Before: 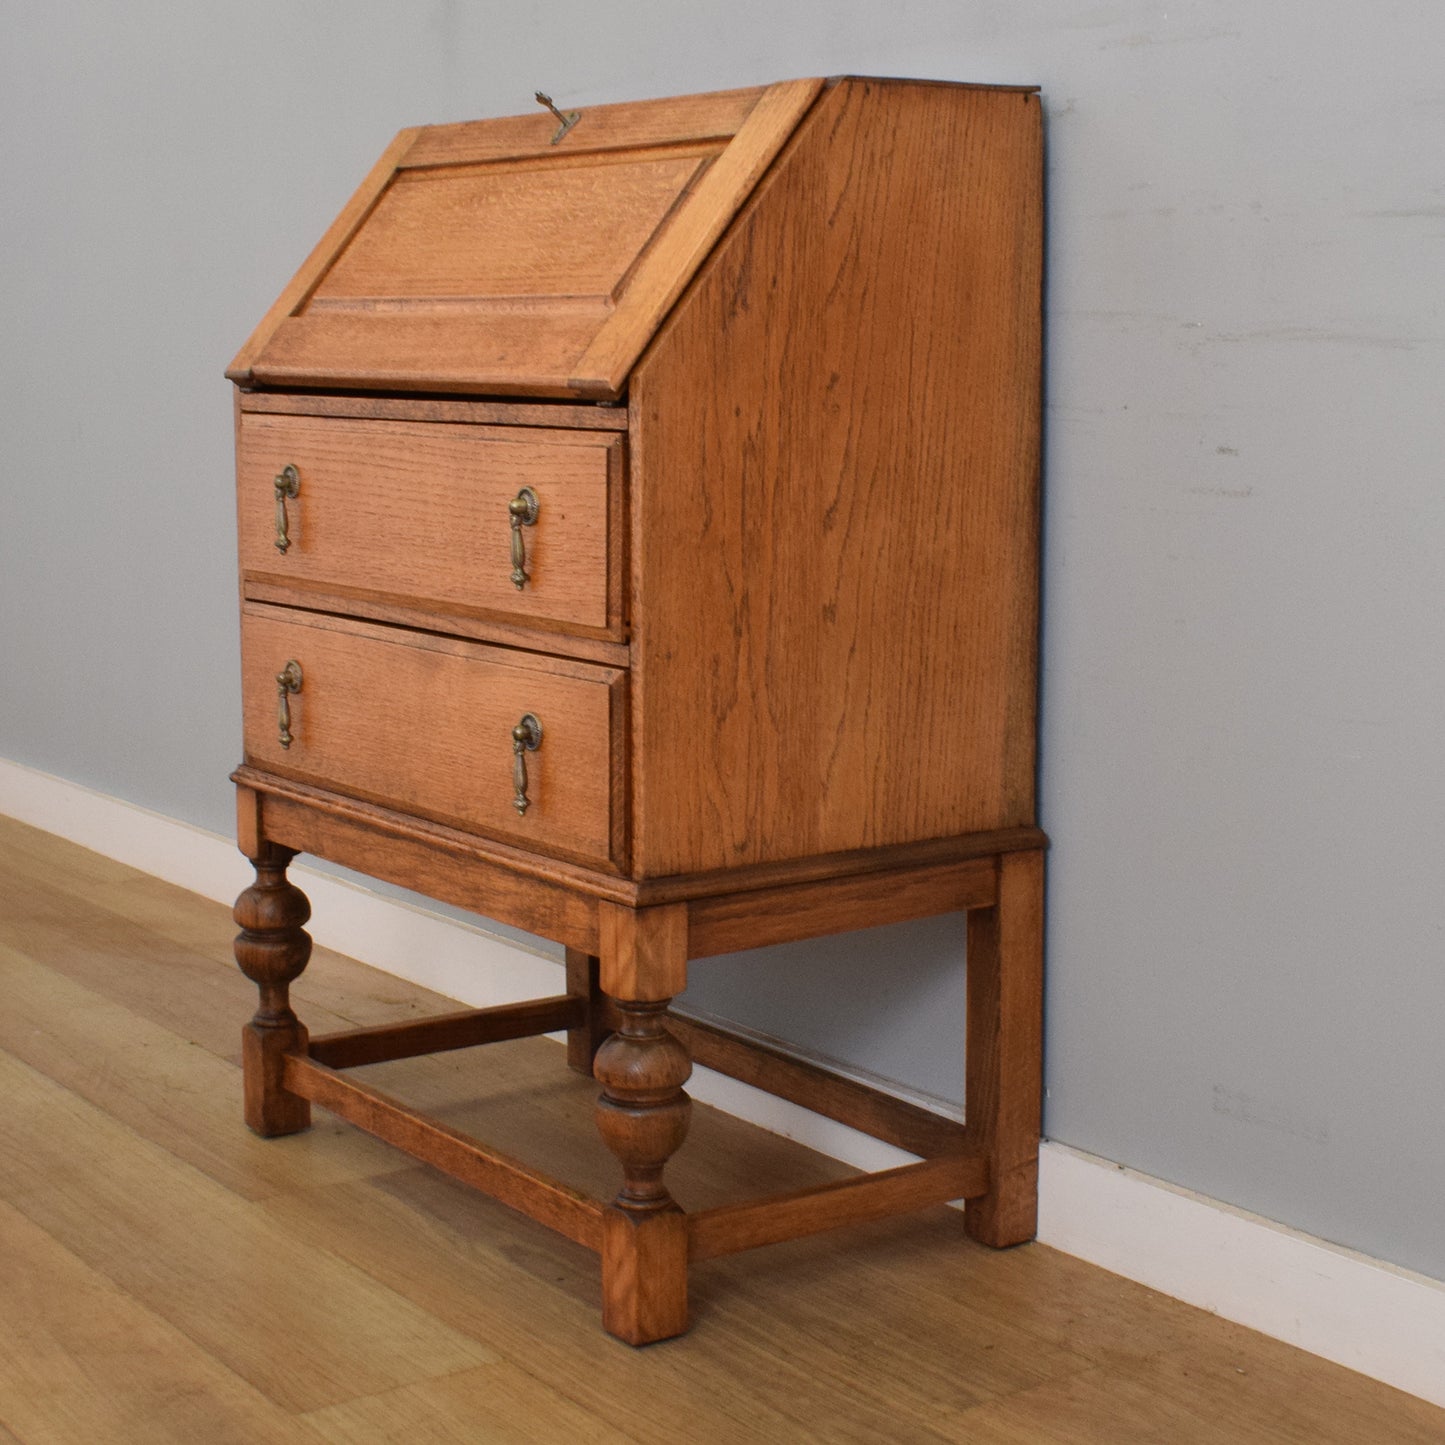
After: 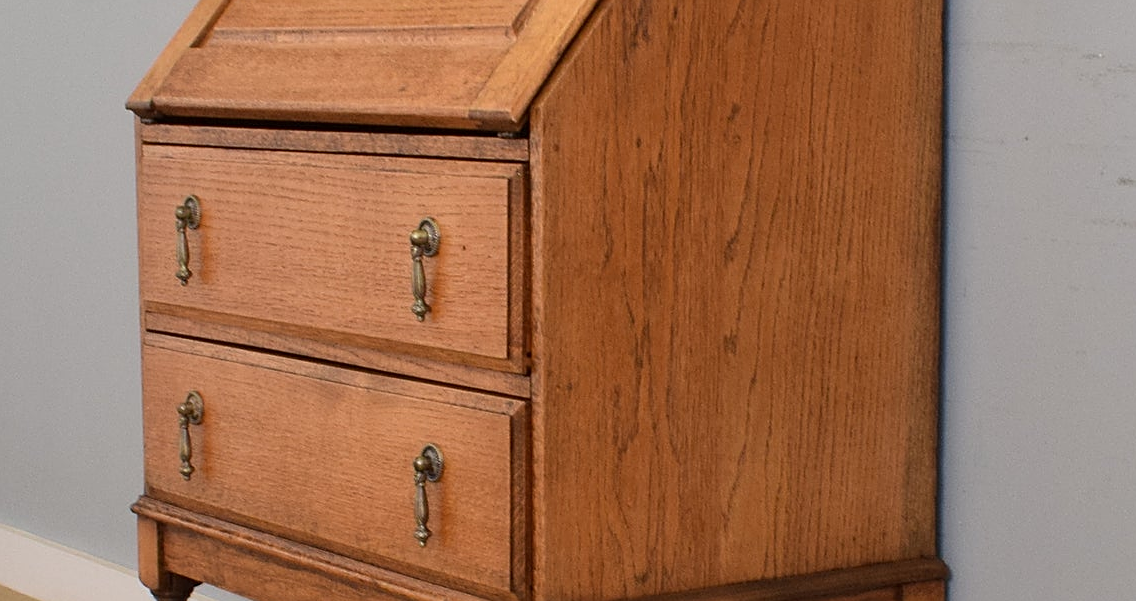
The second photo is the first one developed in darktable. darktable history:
sharpen: on, module defaults
crop: left 6.878%, top 18.665%, right 14.452%, bottom 39.727%
